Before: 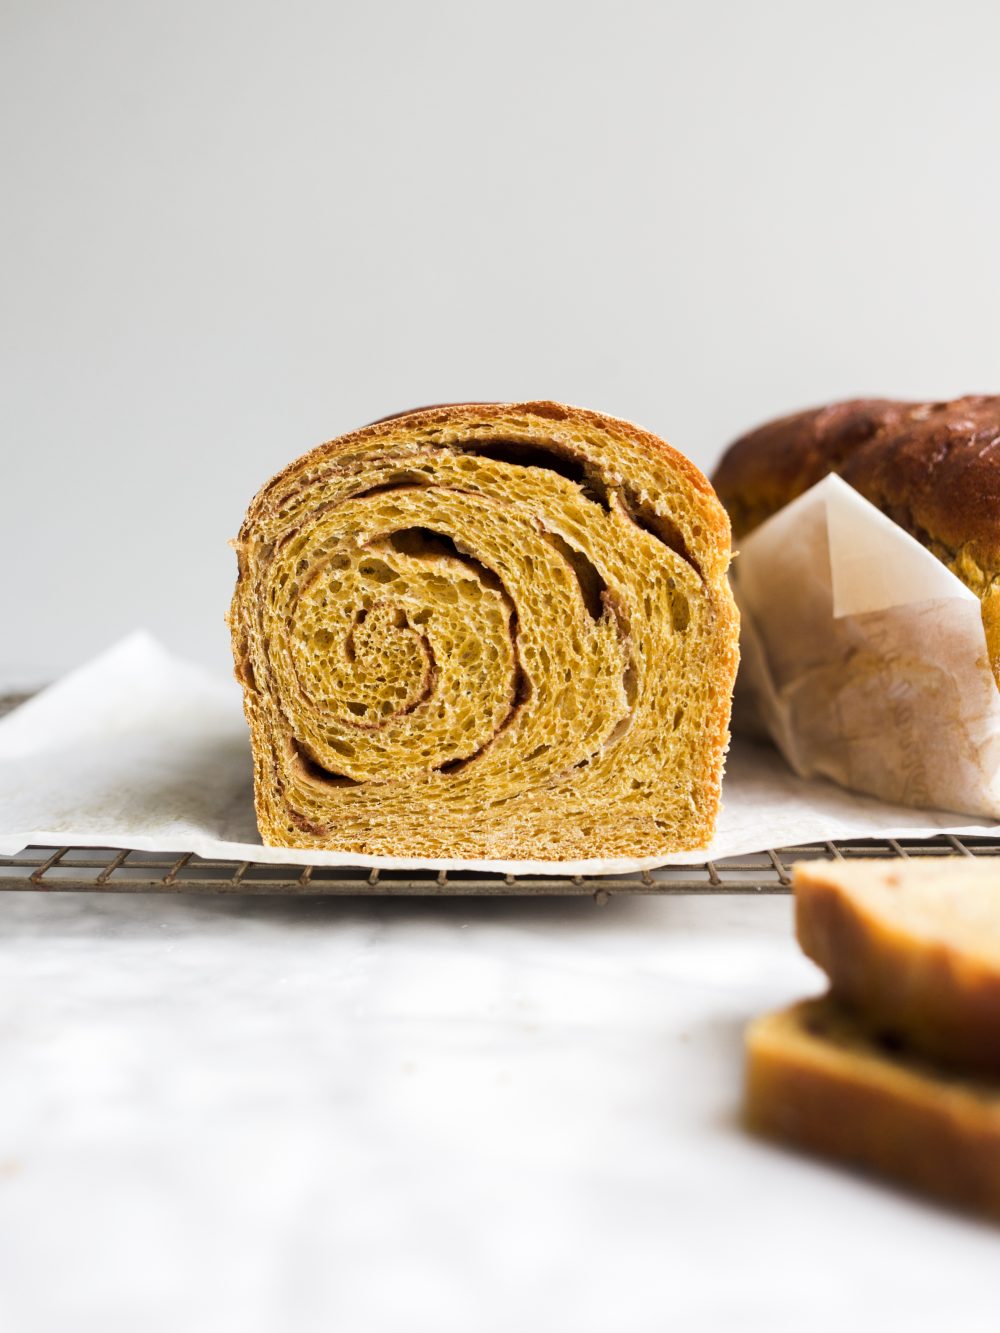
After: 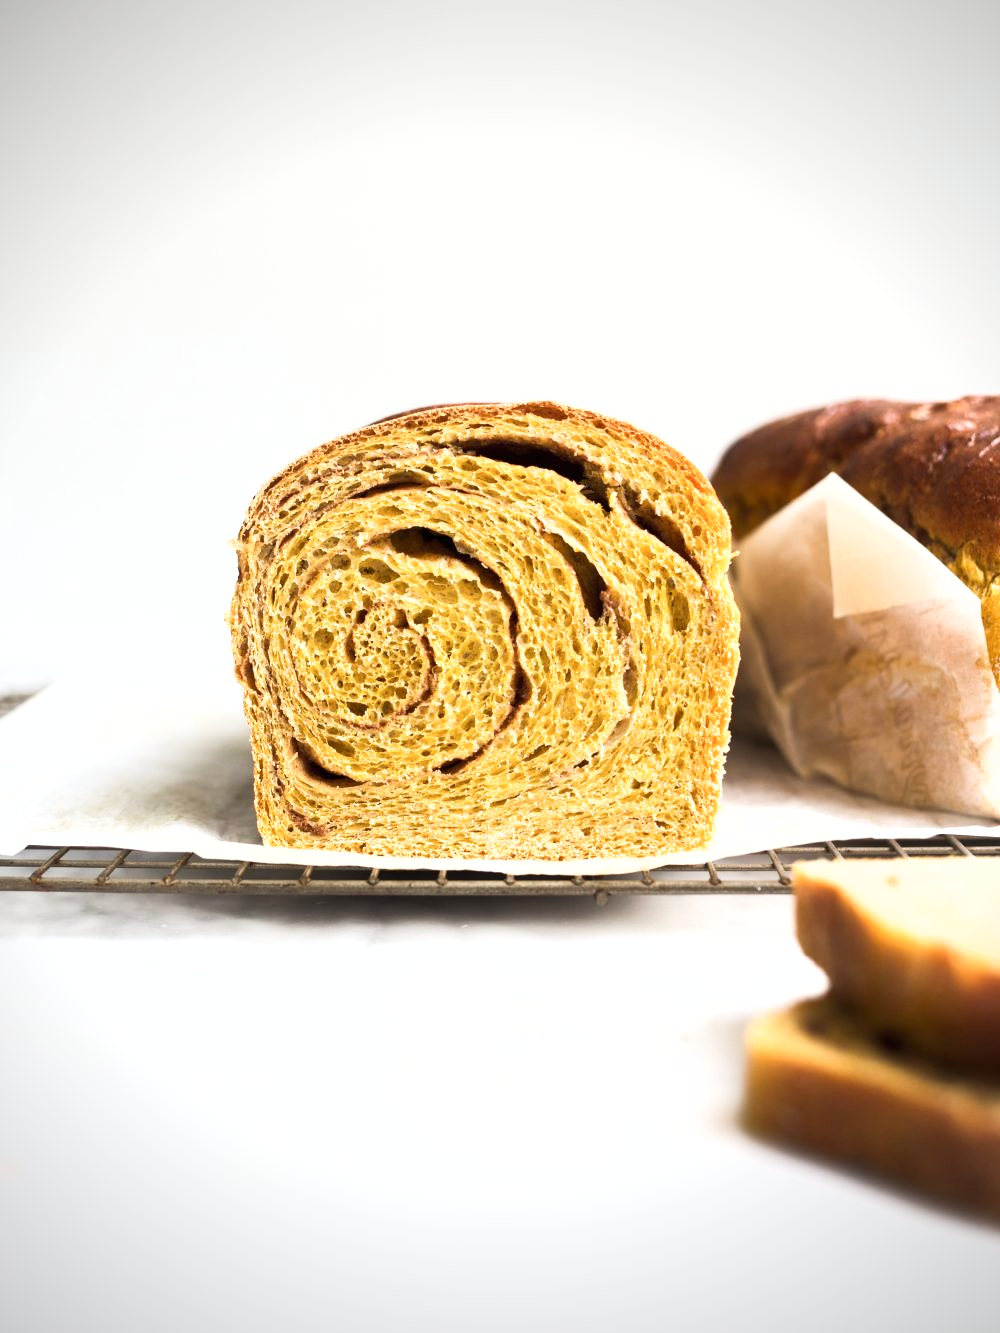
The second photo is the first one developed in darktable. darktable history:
color correction: highlights a* -0.2, highlights b* -0.101
shadows and highlights: shadows -1.18, highlights 39.85
vignetting: fall-off radius 94.44%, brightness -0.862
exposure: black level correction 0, exposure 0.498 EV, compensate highlight preservation false
